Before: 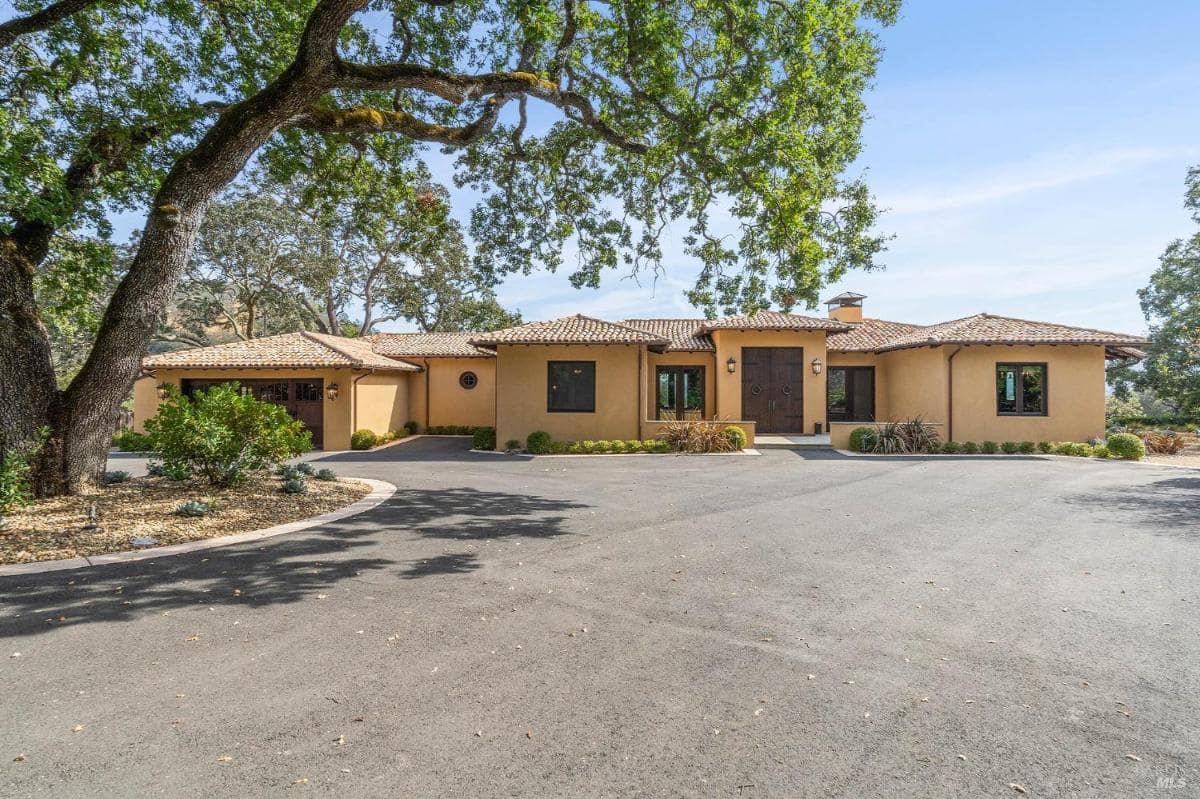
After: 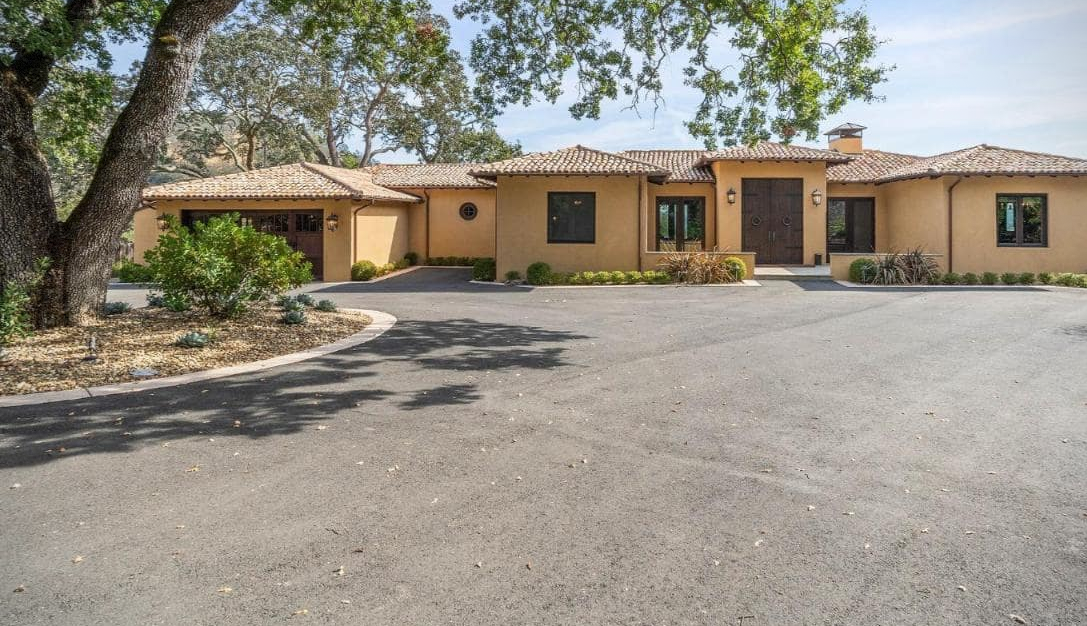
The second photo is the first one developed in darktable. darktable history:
contrast brightness saturation: saturation -0.031
vignetting: fall-off radius 61.05%, dithering 8-bit output
crop: top 21.23%, right 9.363%, bottom 0.34%
